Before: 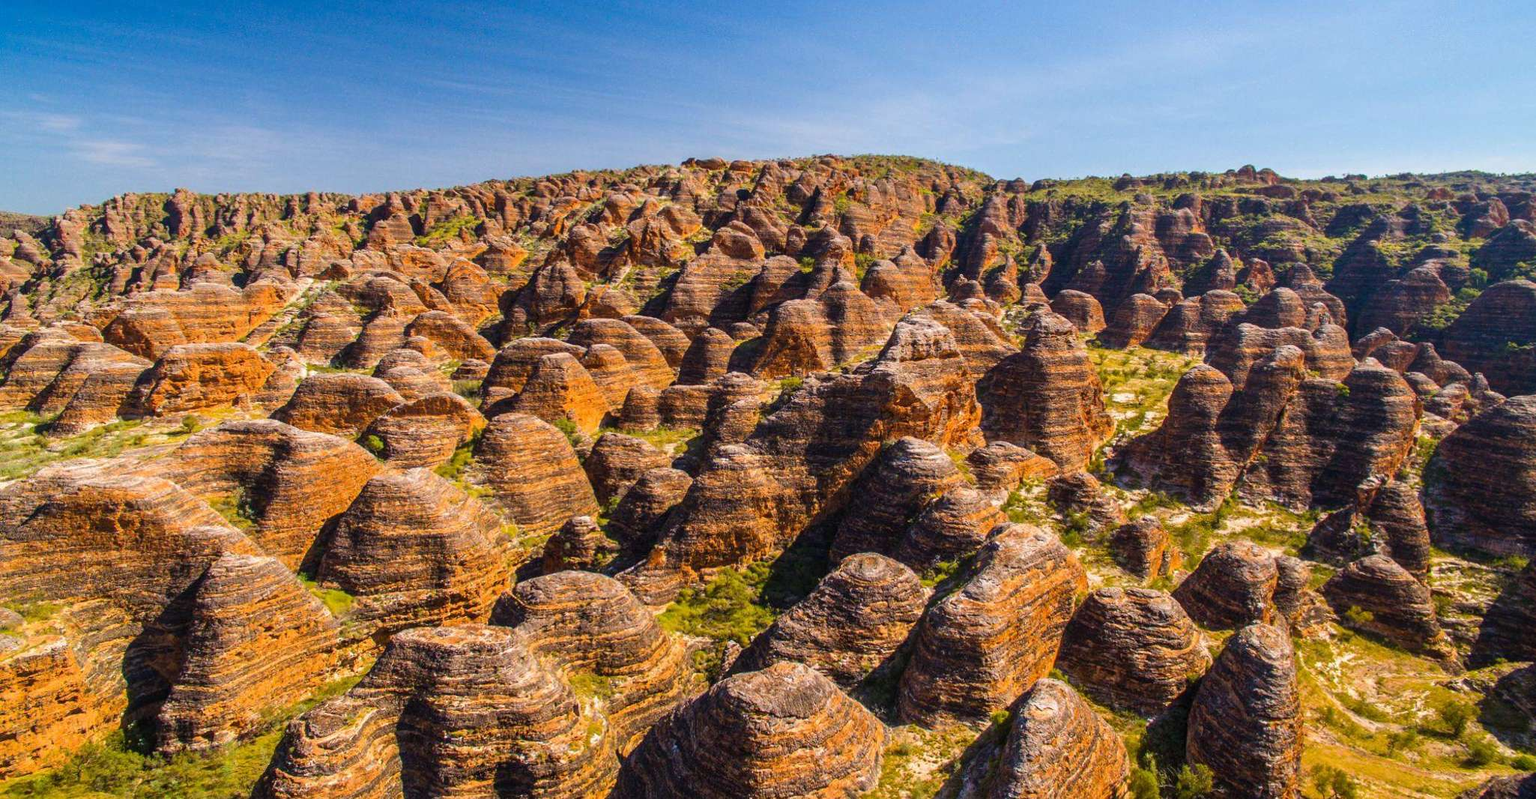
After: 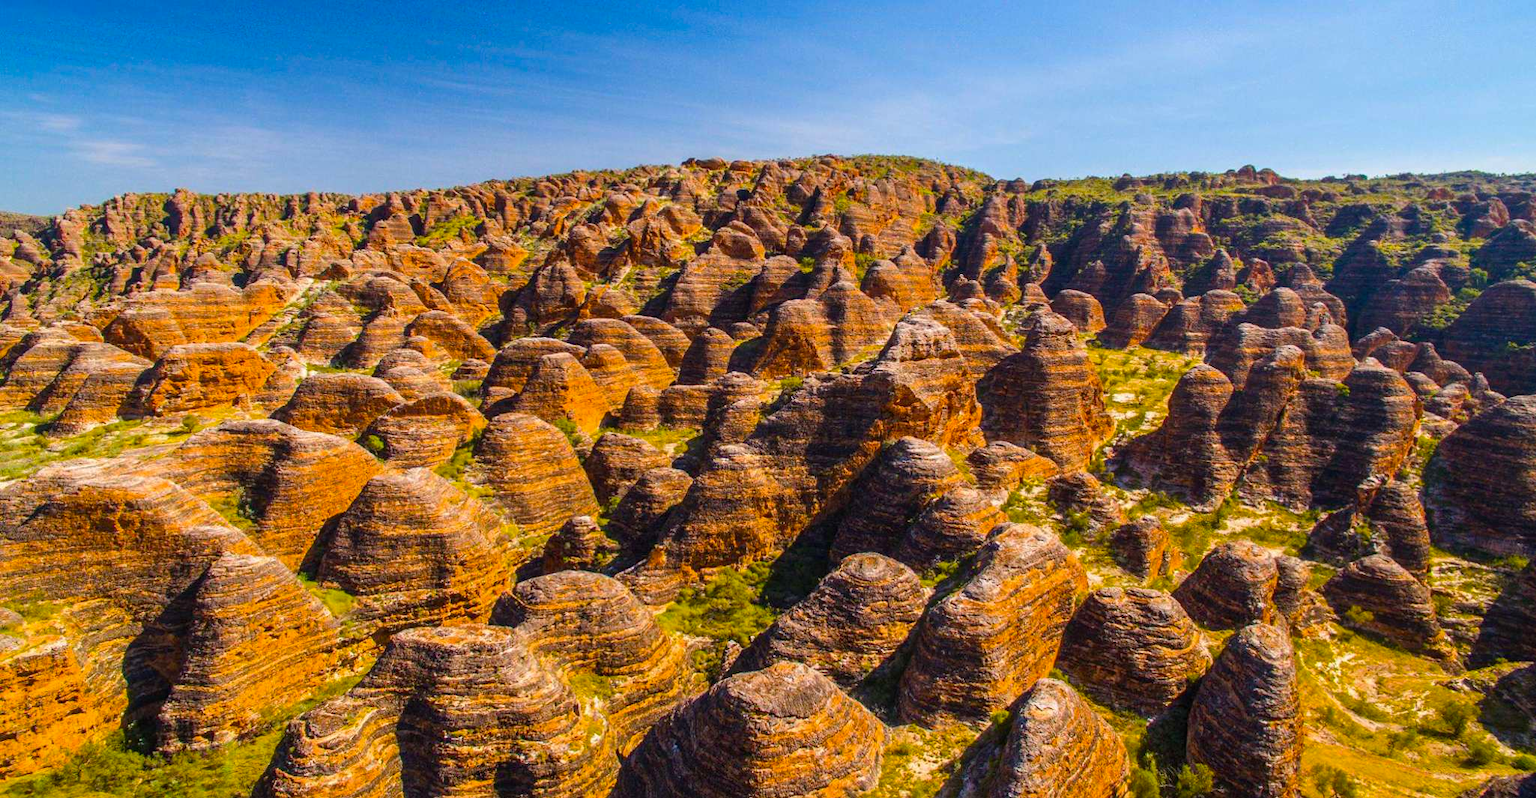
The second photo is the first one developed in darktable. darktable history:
color balance rgb: perceptual saturation grading › global saturation 25.565%
